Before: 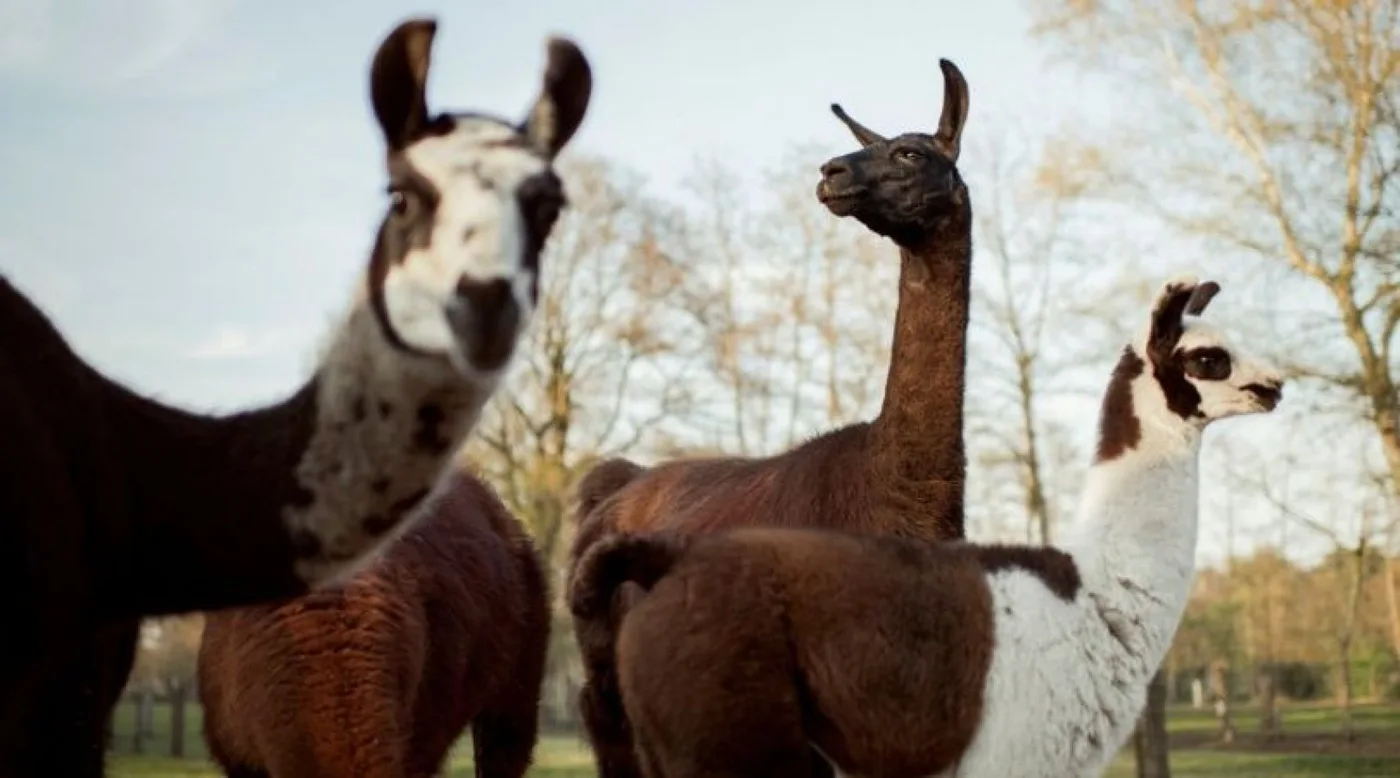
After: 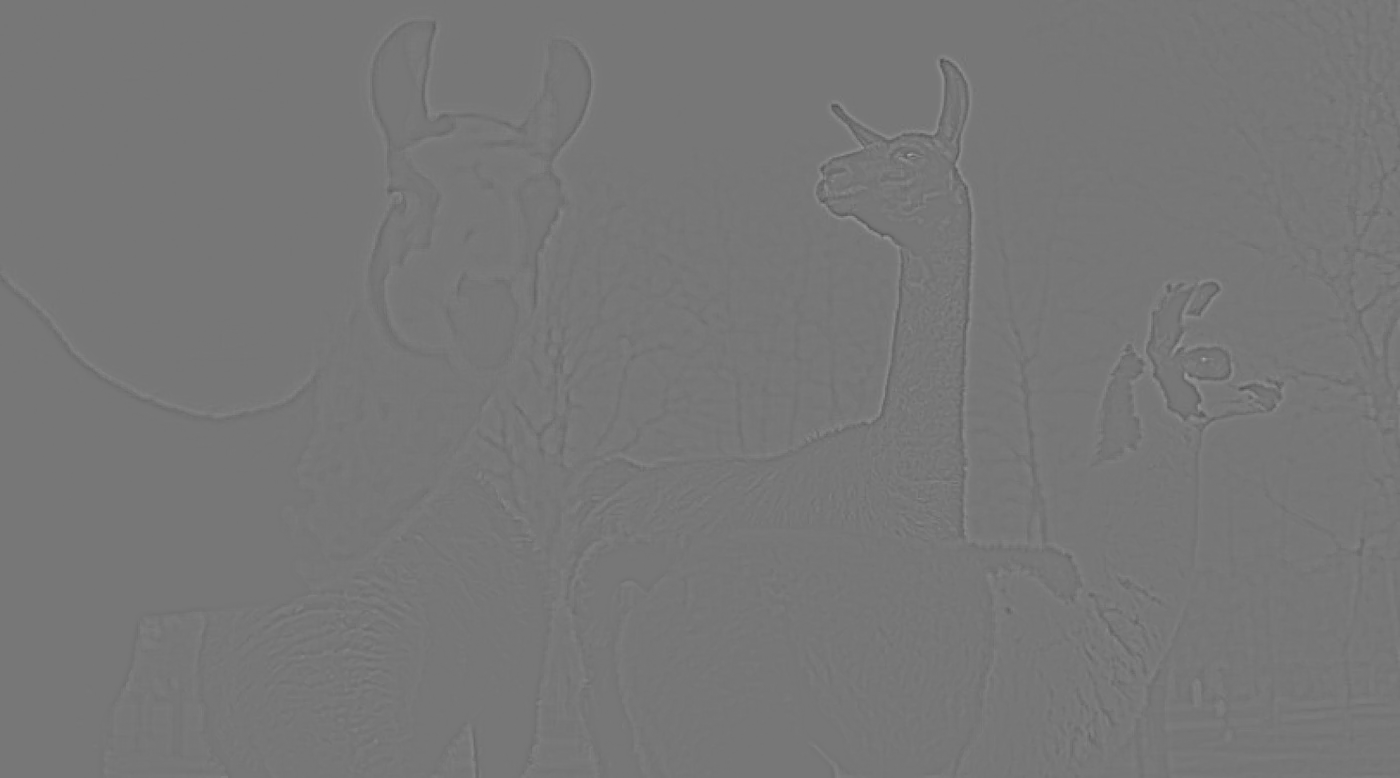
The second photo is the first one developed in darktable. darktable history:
filmic rgb: black relative exposure -8.2 EV, white relative exposure 2.2 EV, threshold 3 EV, hardness 7.11, latitude 75%, contrast 1.325, highlights saturation mix -2%, shadows ↔ highlights balance 30%, preserve chrominance no, color science v5 (2021), contrast in shadows safe, contrast in highlights safe, enable highlight reconstruction true
highpass: sharpness 9.84%, contrast boost 9.94%
